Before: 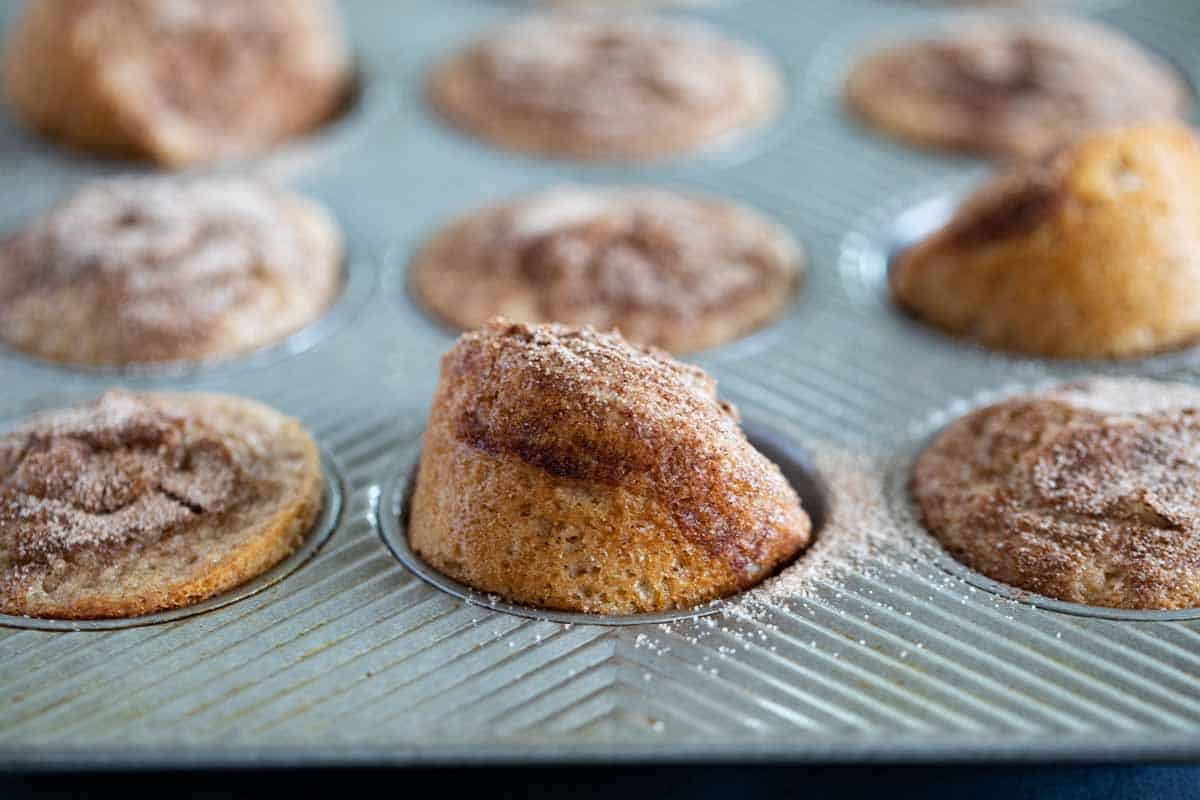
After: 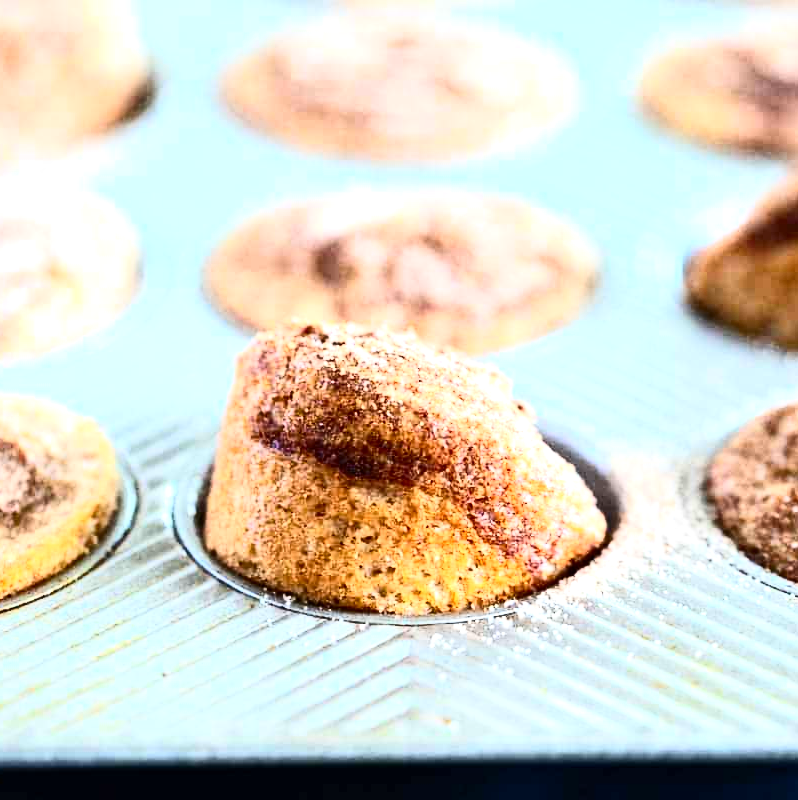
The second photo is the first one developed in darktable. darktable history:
crop: left 17.094%, right 16.392%
exposure: black level correction 0, exposure 0.695 EV, compensate highlight preservation false
tone equalizer: -8 EV -0.454 EV, -7 EV -0.415 EV, -6 EV -0.294 EV, -5 EV -0.195 EV, -3 EV 0.241 EV, -2 EV 0.304 EV, -1 EV 0.41 EV, +0 EV 0.398 EV
contrast brightness saturation: contrast 0.405, brightness 0.113, saturation 0.213
